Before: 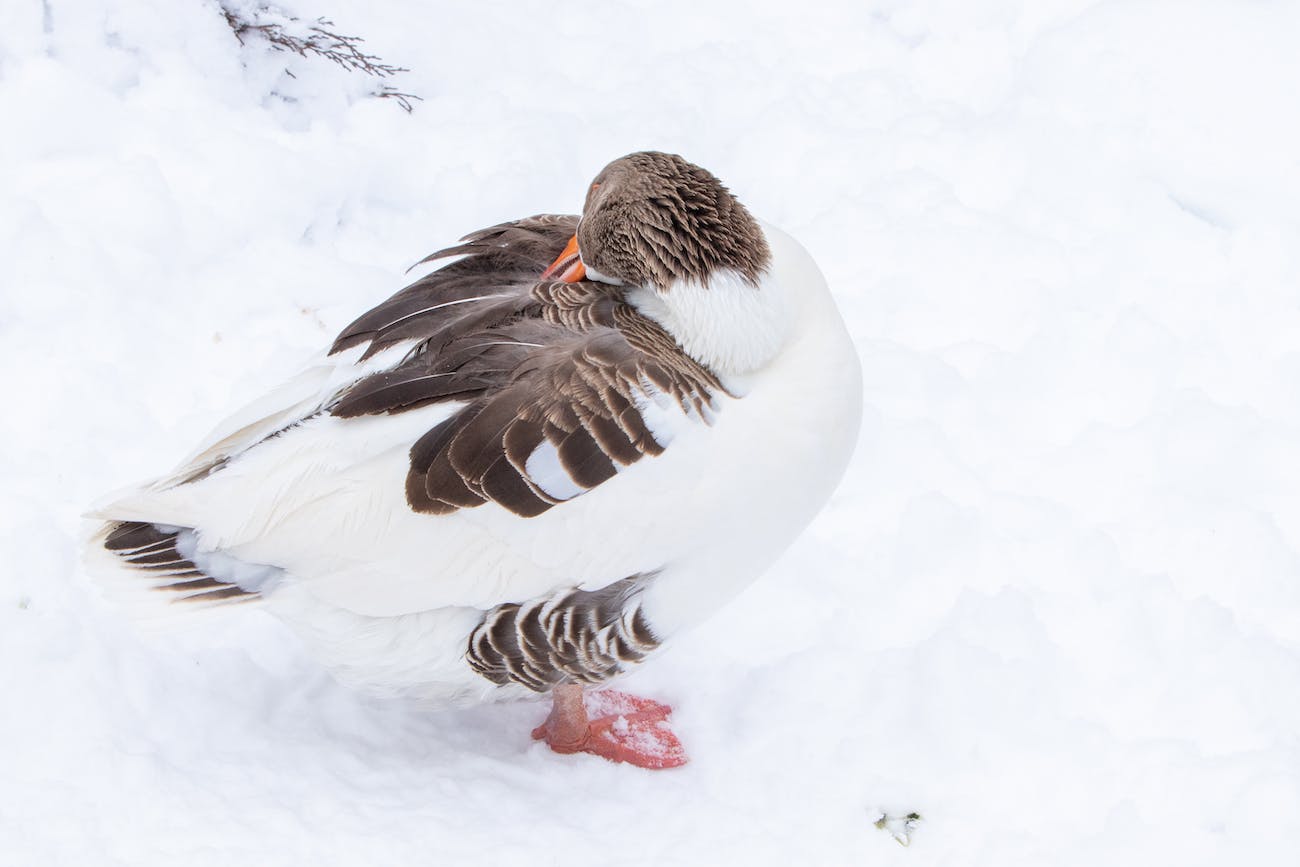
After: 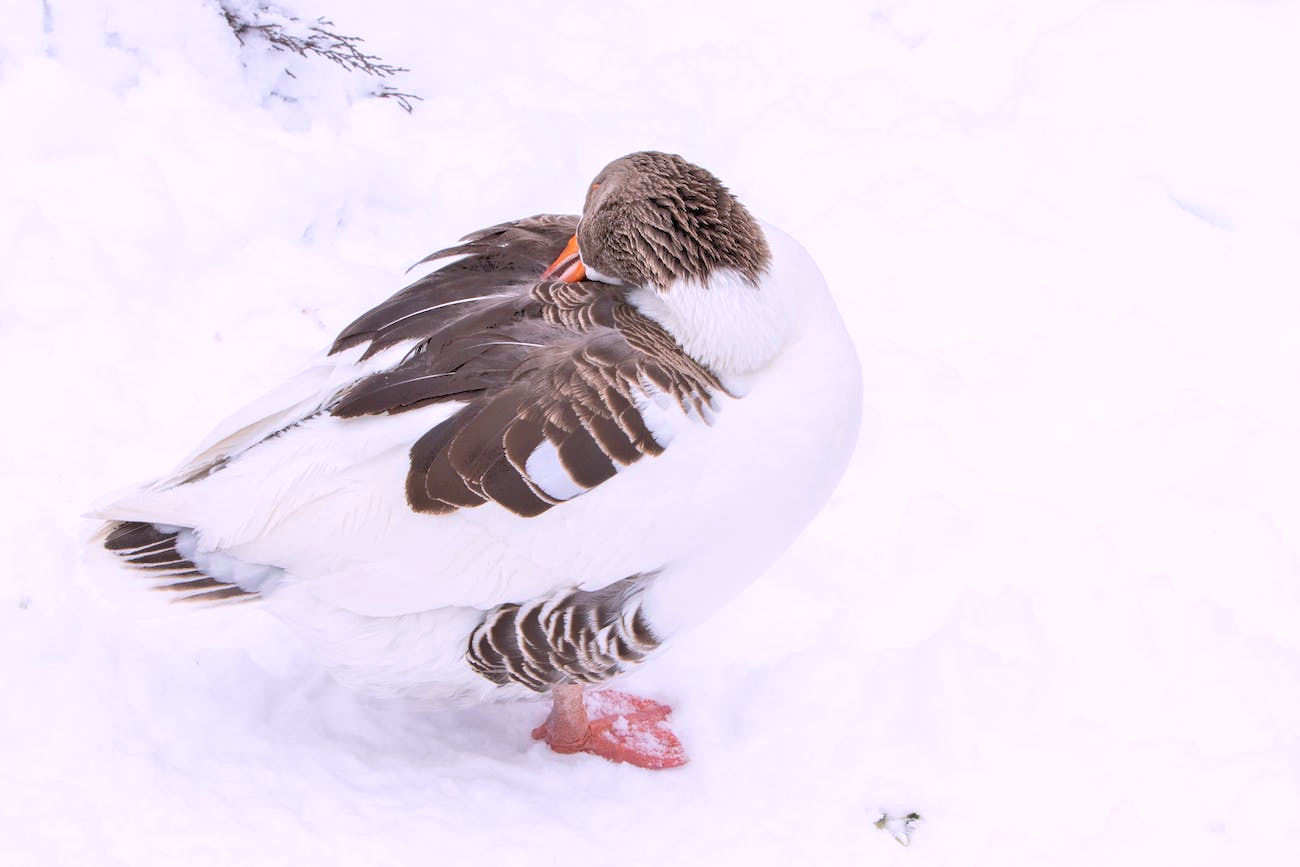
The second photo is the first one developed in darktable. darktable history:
white balance: red 1.05, blue 1.072
tone equalizer: -8 EV -0.528 EV, -7 EV -0.319 EV, -6 EV -0.083 EV, -5 EV 0.413 EV, -4 EV 0.985 EV, -3 EV 0.791 EV, -2 EV -0.01 EV, -1 EV 0.14 EV, +0 EV -0.012 EV, smoothing 1
shadows and highlights: shadows 30.86, highlights 0, soften with gaussian
